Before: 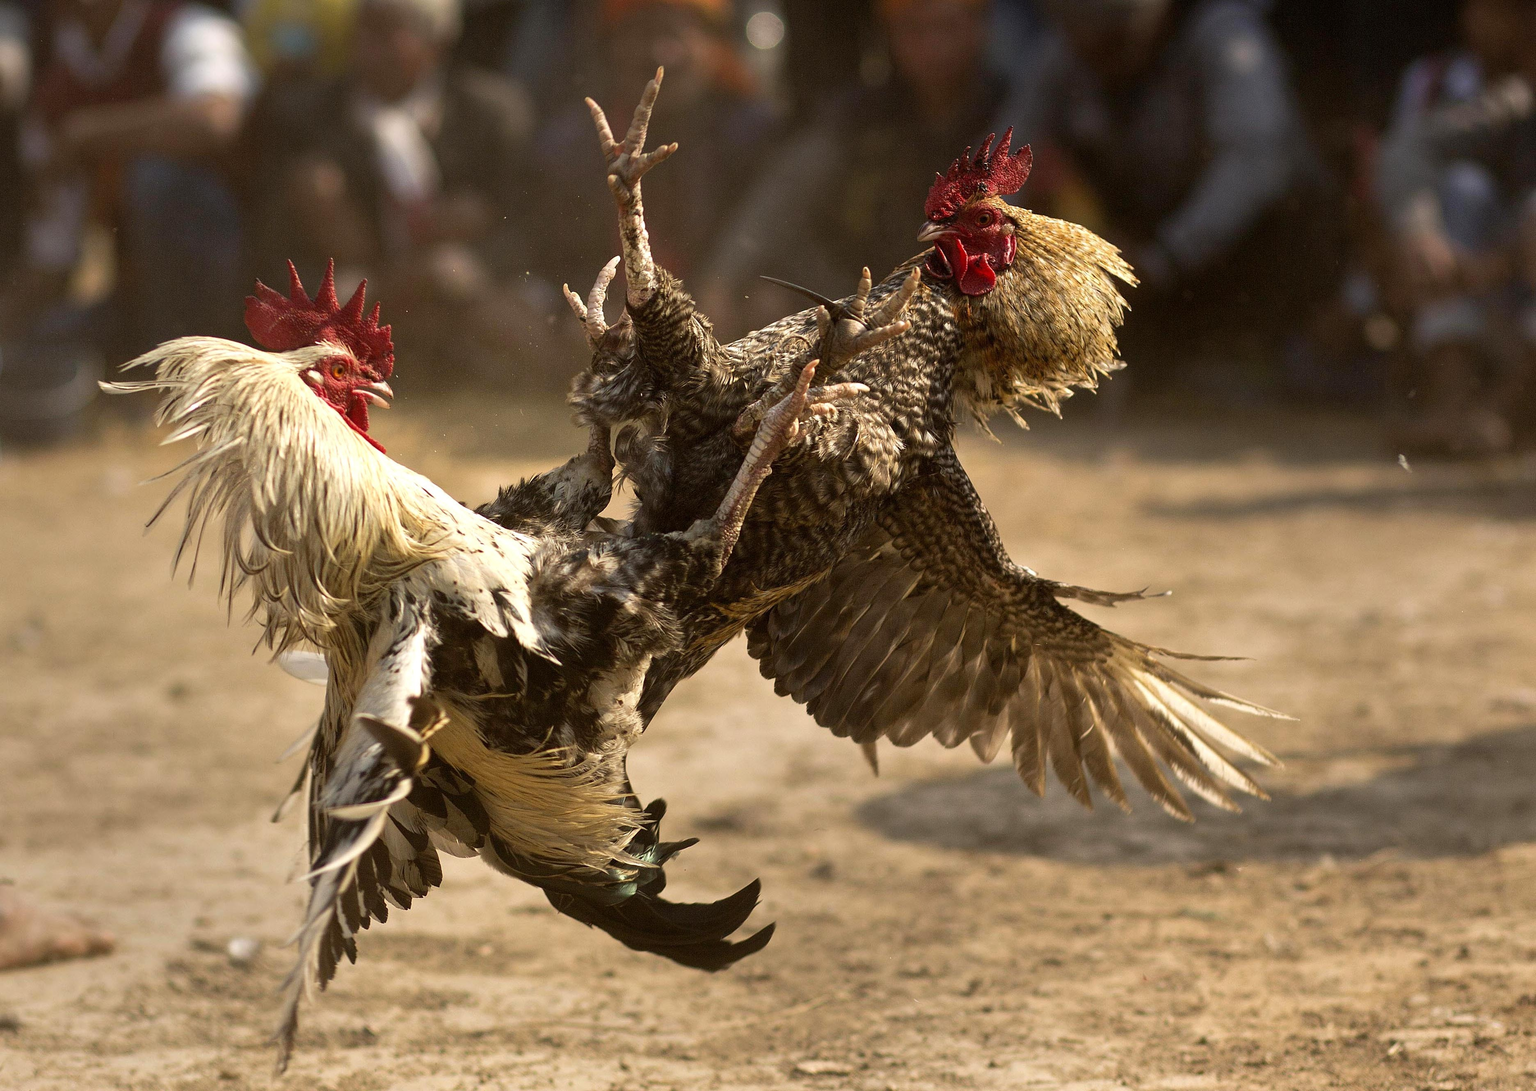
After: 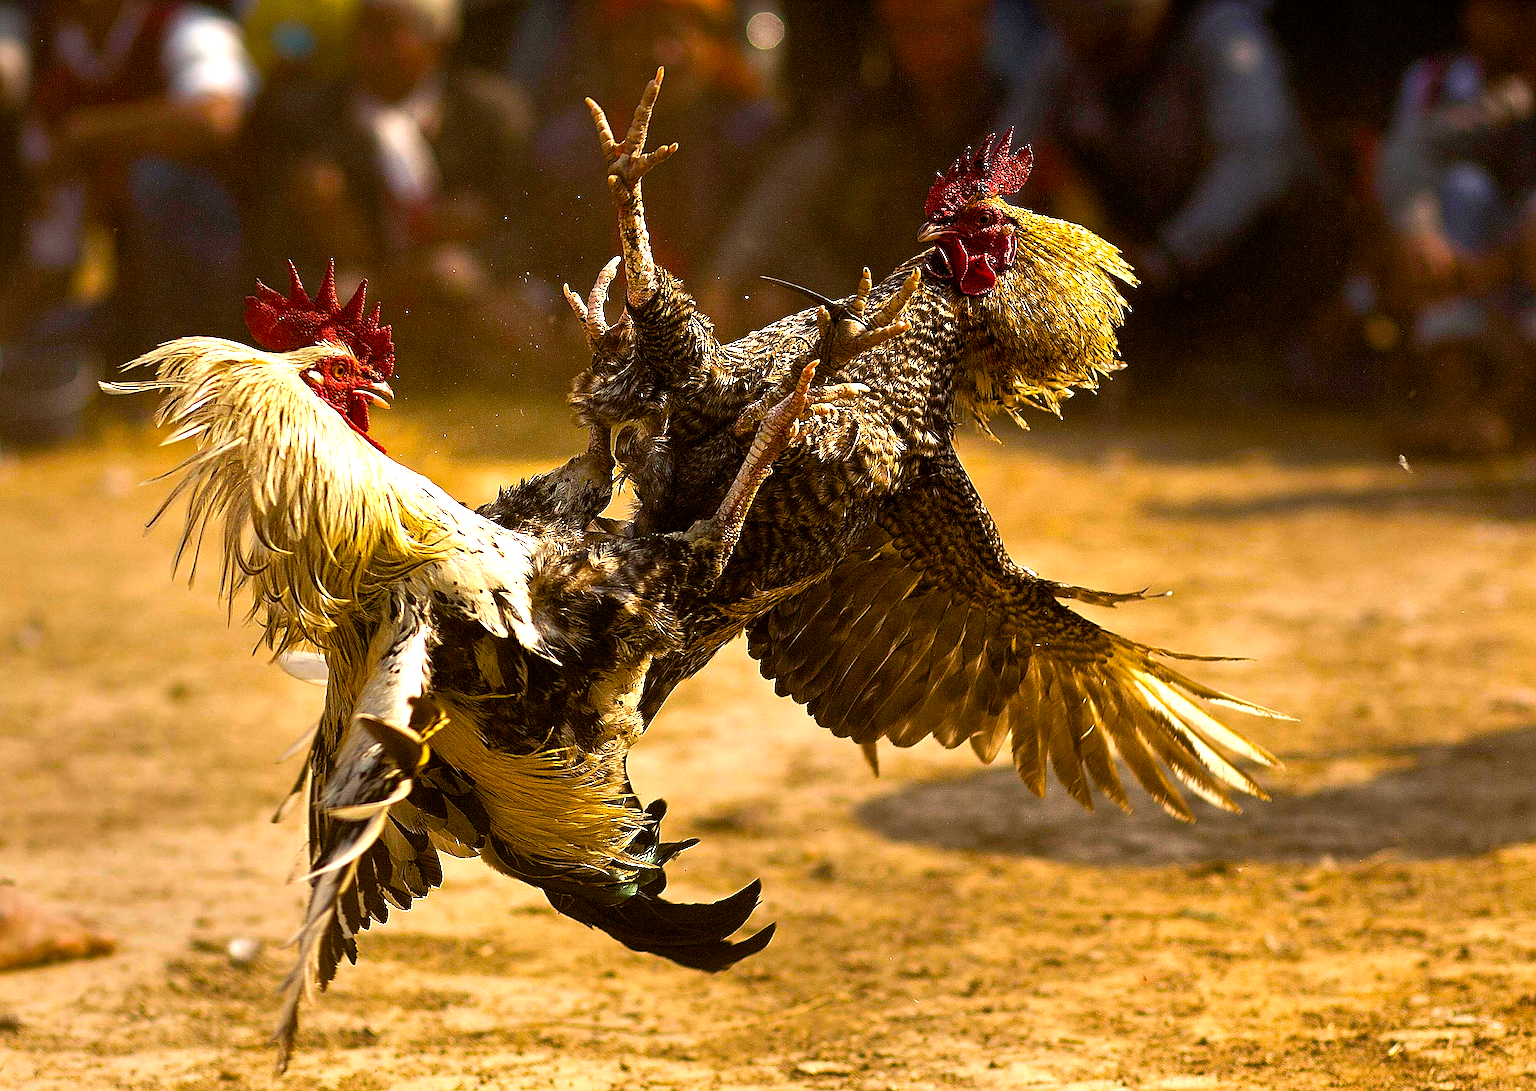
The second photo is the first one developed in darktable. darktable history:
color balance rgb: linear chroma grading › global chroma 9%, perceptual saturation grading › global saturation 36%, perceptual saturation grading › shadows 35%, perceptual brilliance grading › global brilliance 15%, perceptual brilliance grading › shadows -35%, global vibrance 15%
sharpen: amount 2
